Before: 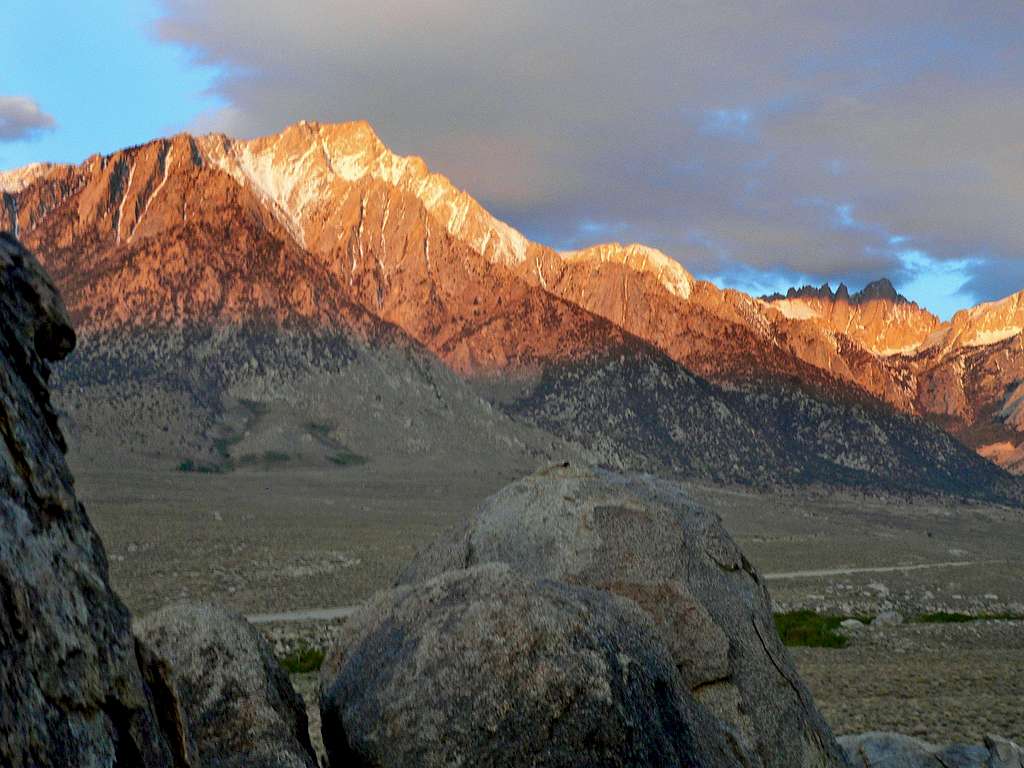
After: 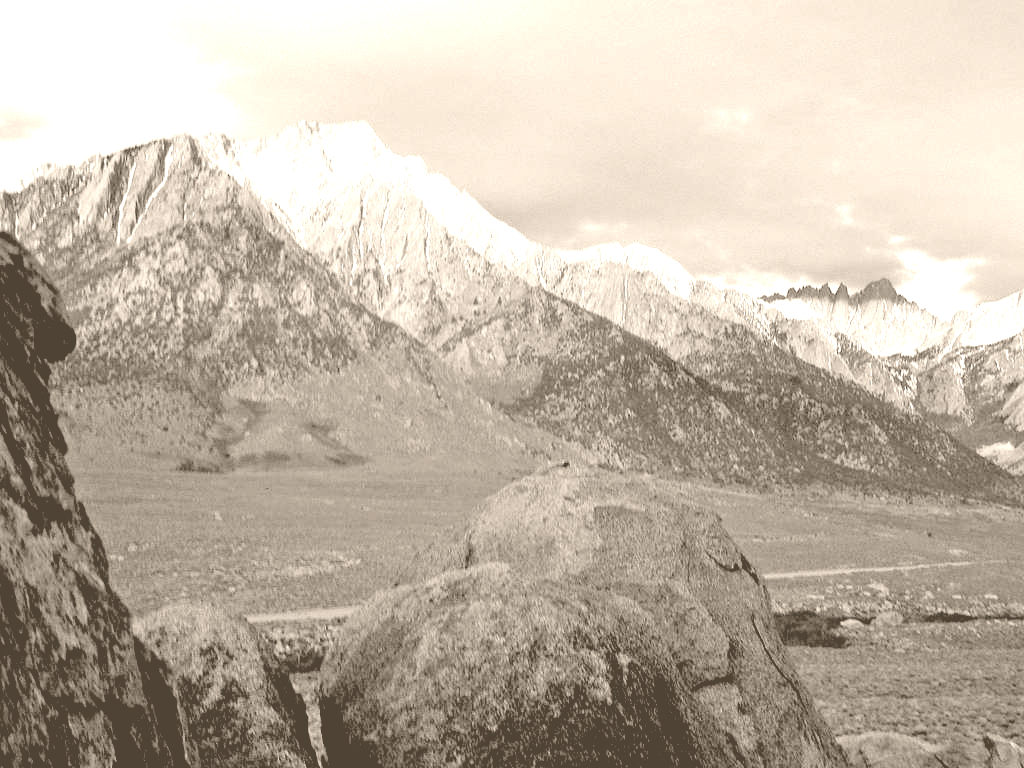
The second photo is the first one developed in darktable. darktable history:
exposure: compensate highlight preservation false
rgb levels: levels [[0.013, 0.434, 0.89], [0, 0.5, 1], [0, 0.5, 1]]
colorize: hue 34.49°, saturation 35.33%, source mix 100%, version 1
